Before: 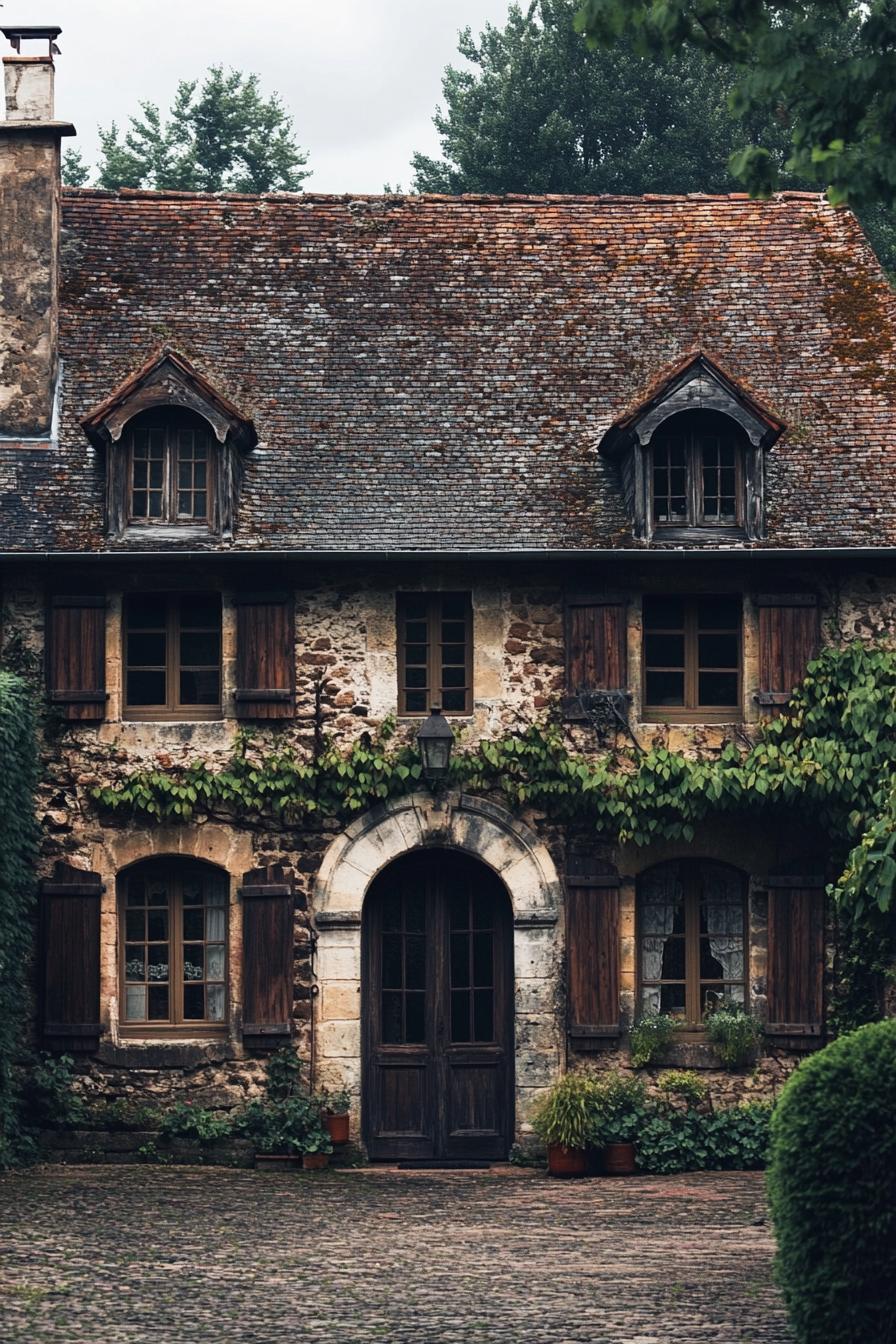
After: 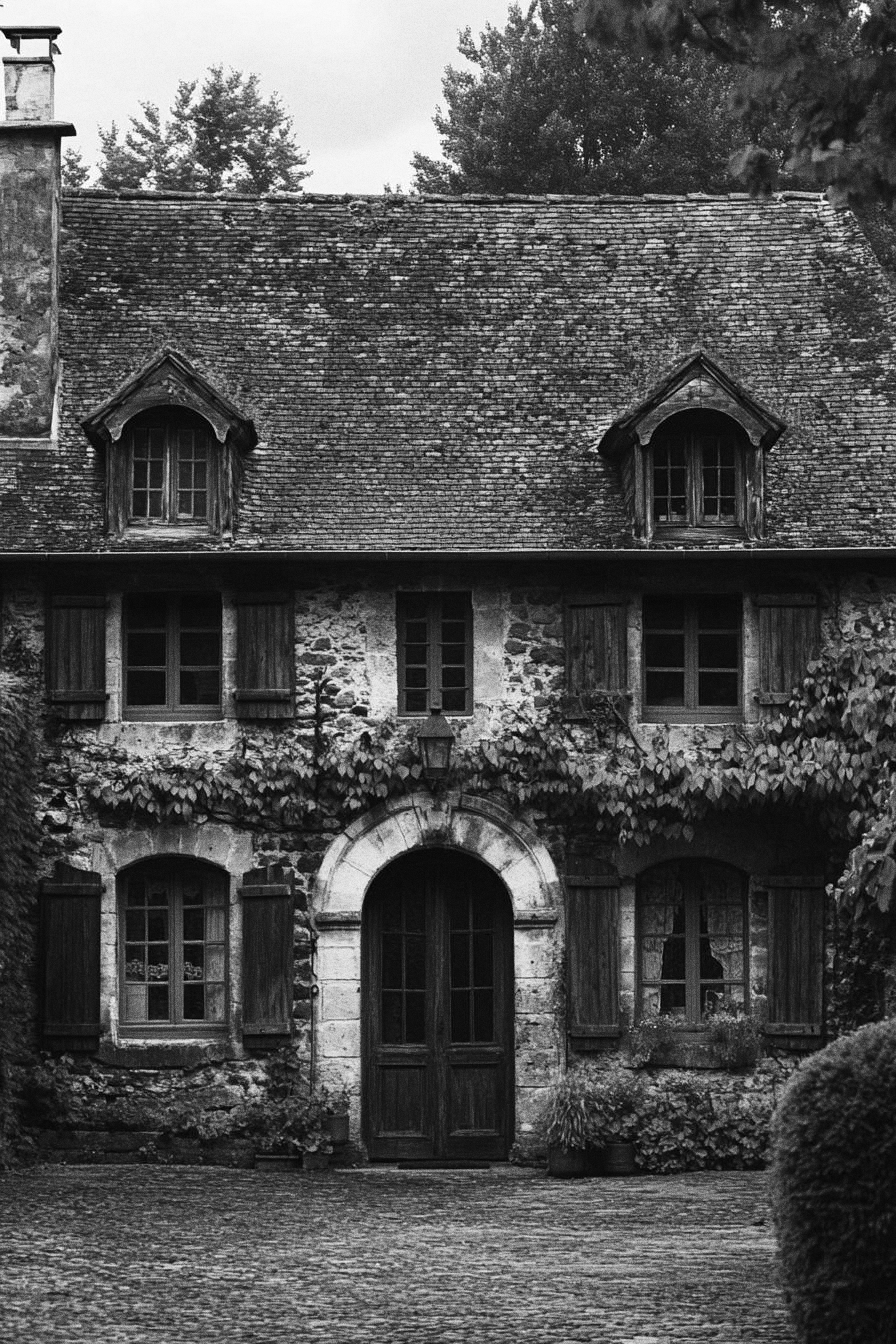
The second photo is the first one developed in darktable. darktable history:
grain: coarseness 0.09 ISO, strength 40%
monochrome: a -3.63, b -0.465
